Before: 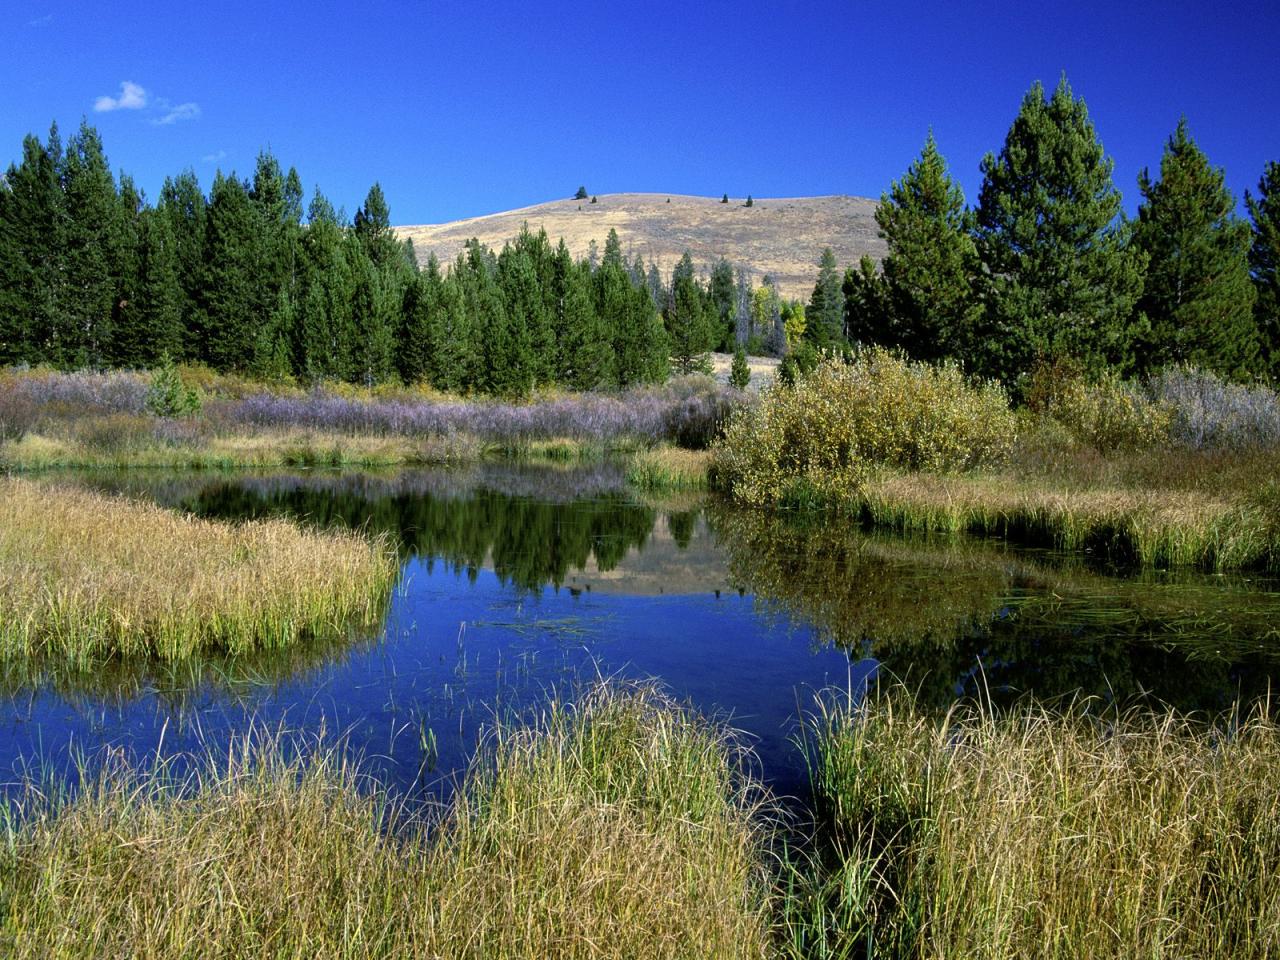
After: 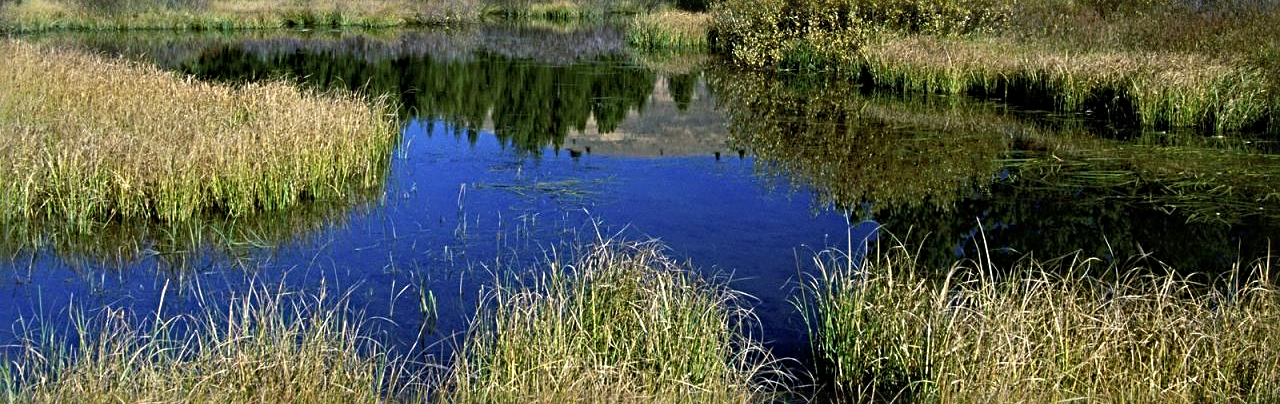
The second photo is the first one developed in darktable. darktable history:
sharpen: radius 4.849
crop: top 45.627%, bottom 12.262%
